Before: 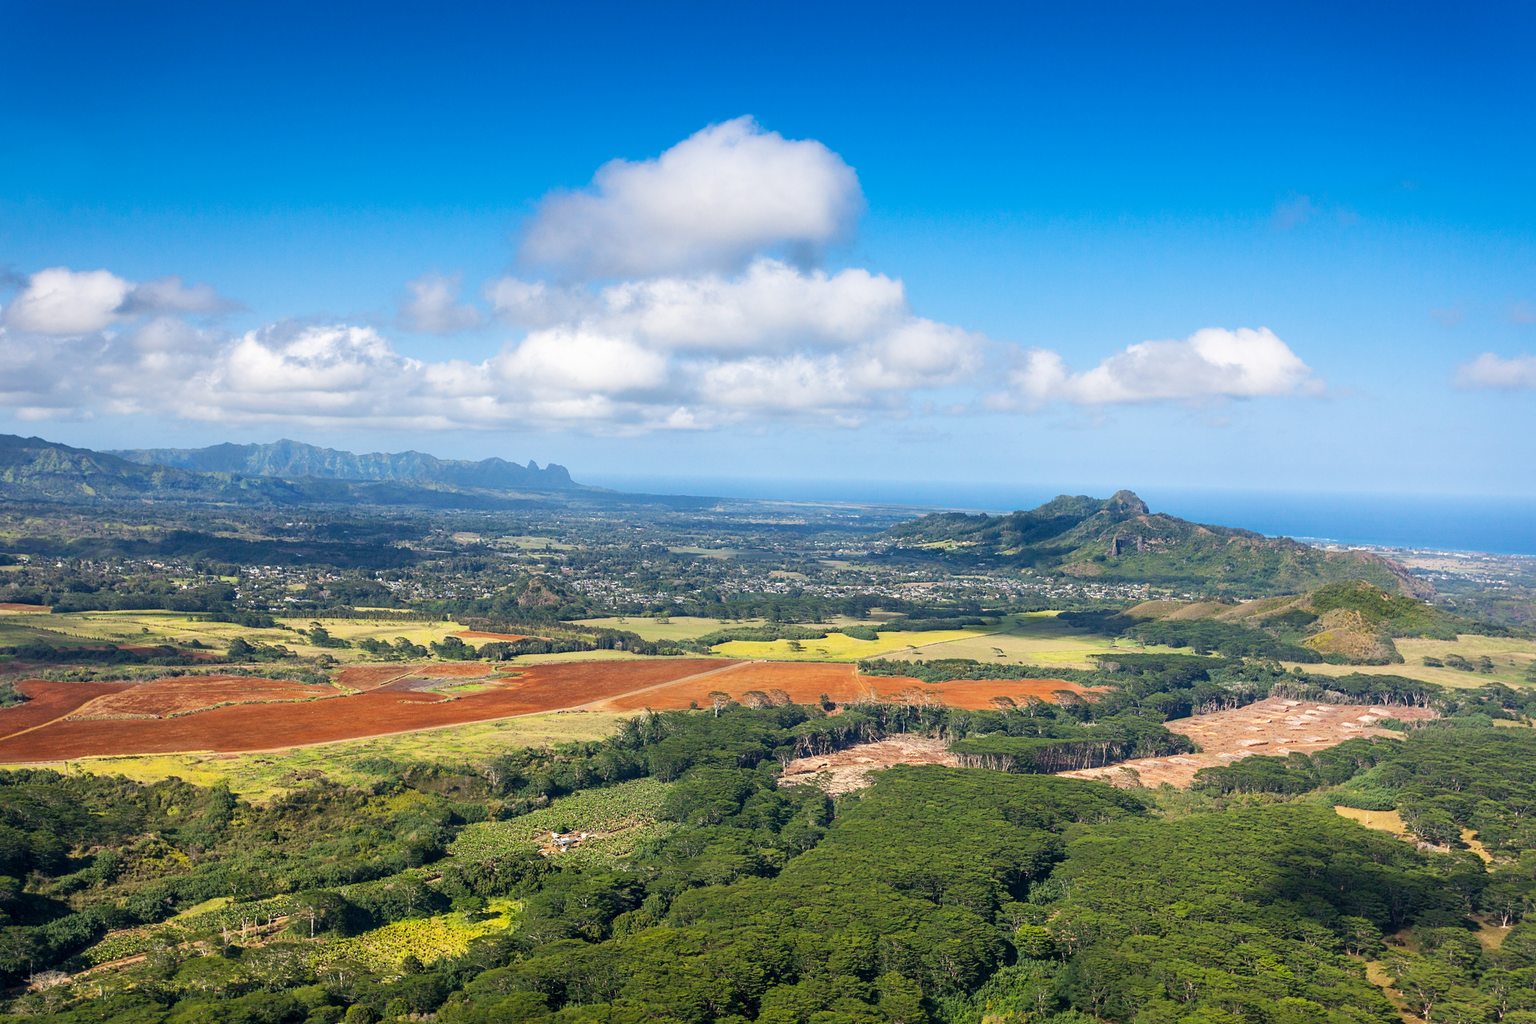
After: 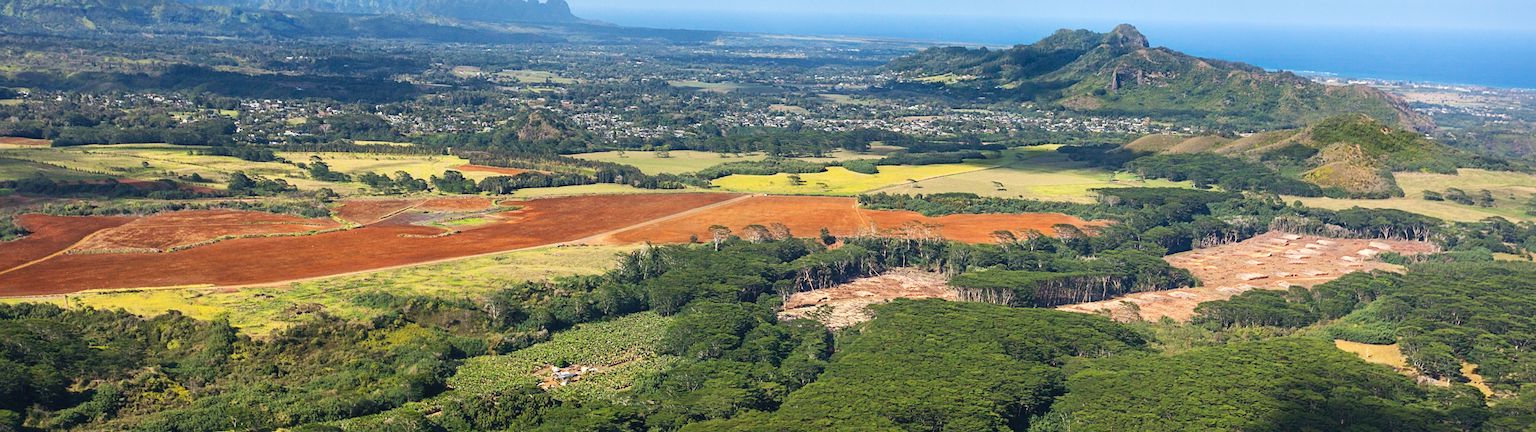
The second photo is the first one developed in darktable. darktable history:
crop: top 45.563%, bottom 12.202%
exposure: black level correction -0.004, exposure 0.058 EV, compensate exposure bias true, compensate highlight preservation false
contrast brightness saturation: contrast 0.082, saturation 0.024
